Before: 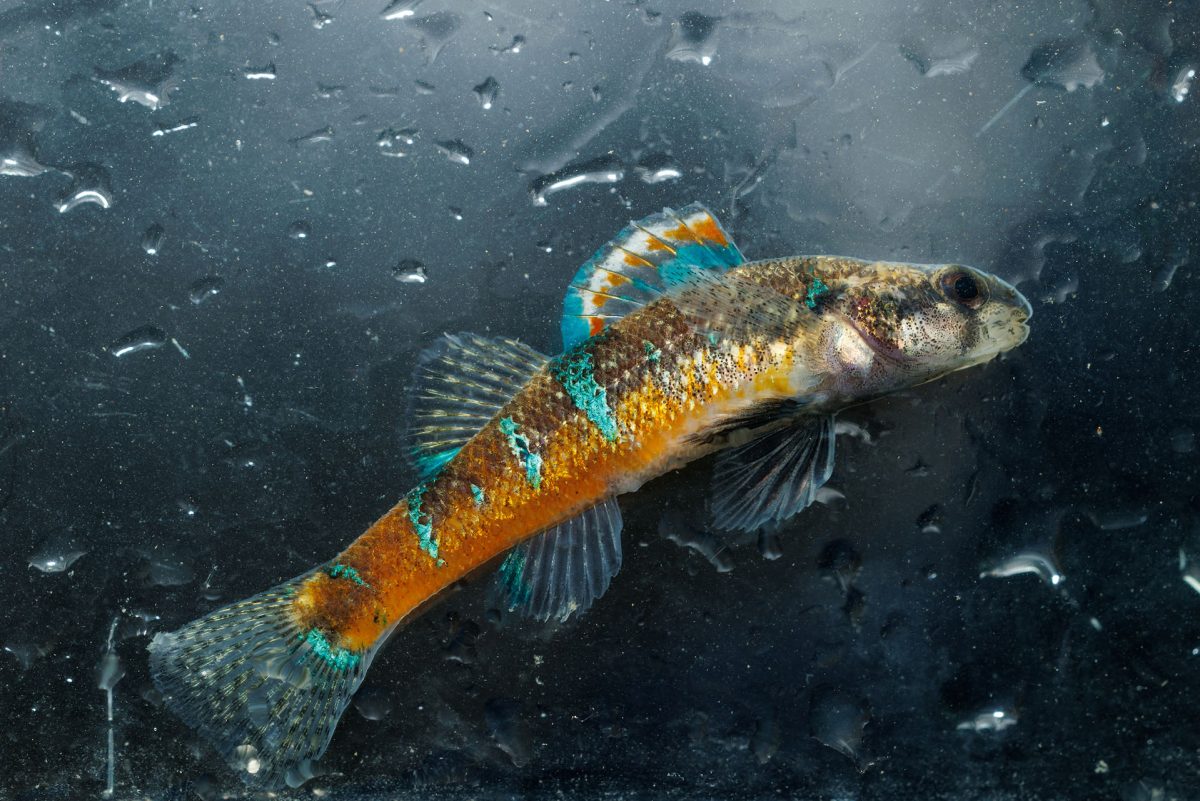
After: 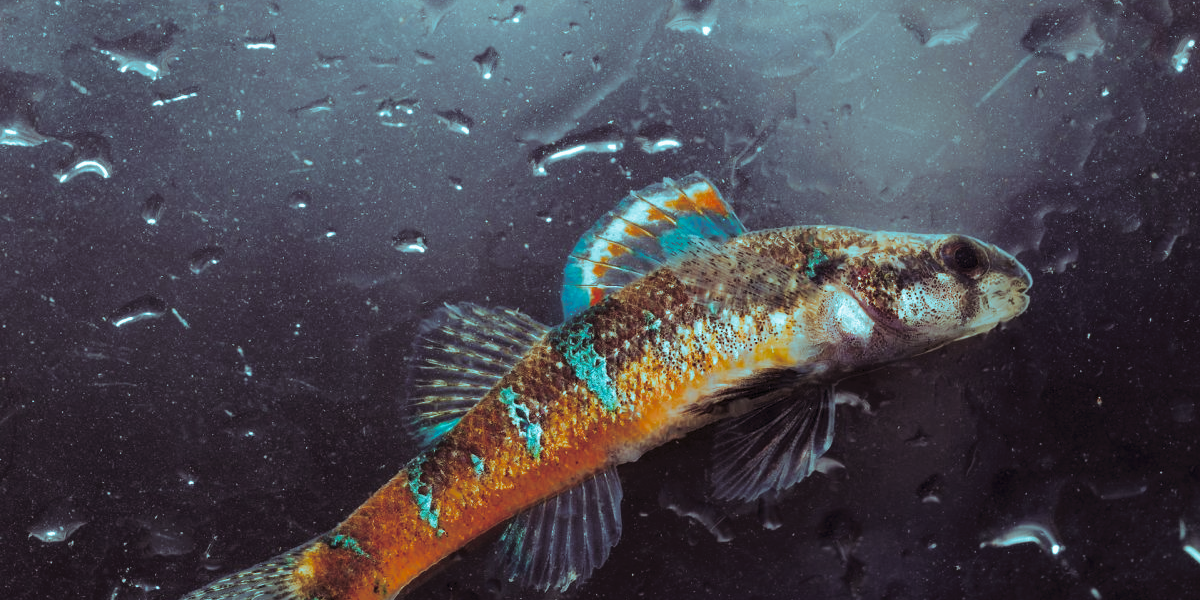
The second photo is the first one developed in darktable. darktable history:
split-toning: shadows › hue 327.6°, highlights › hue 198°, highlights › saturation 0.55, balance -21.25, compress 0%
crop: top 3.857%, bottom 21.132%
tone curve: curves: ch0 [(0, 0) (0.003, 0.005) (0.011, 0.021) (0.025, 0.042) (0.044, 0.065) (0.069, 0.074) (0.1, 0.092) (0.136, 0.123) (0.177, 0.159) (0.224, 0.2) (0.277, 0.252) (0.335, 0.32) (0.399, 0.392) (0.468, 0.468) (0.543, 0.549) (0.623, 0.638) (0.709, 0.721) (0.801, 0.812) (0.898, 0.896) (1, 1)], preserve colors none
